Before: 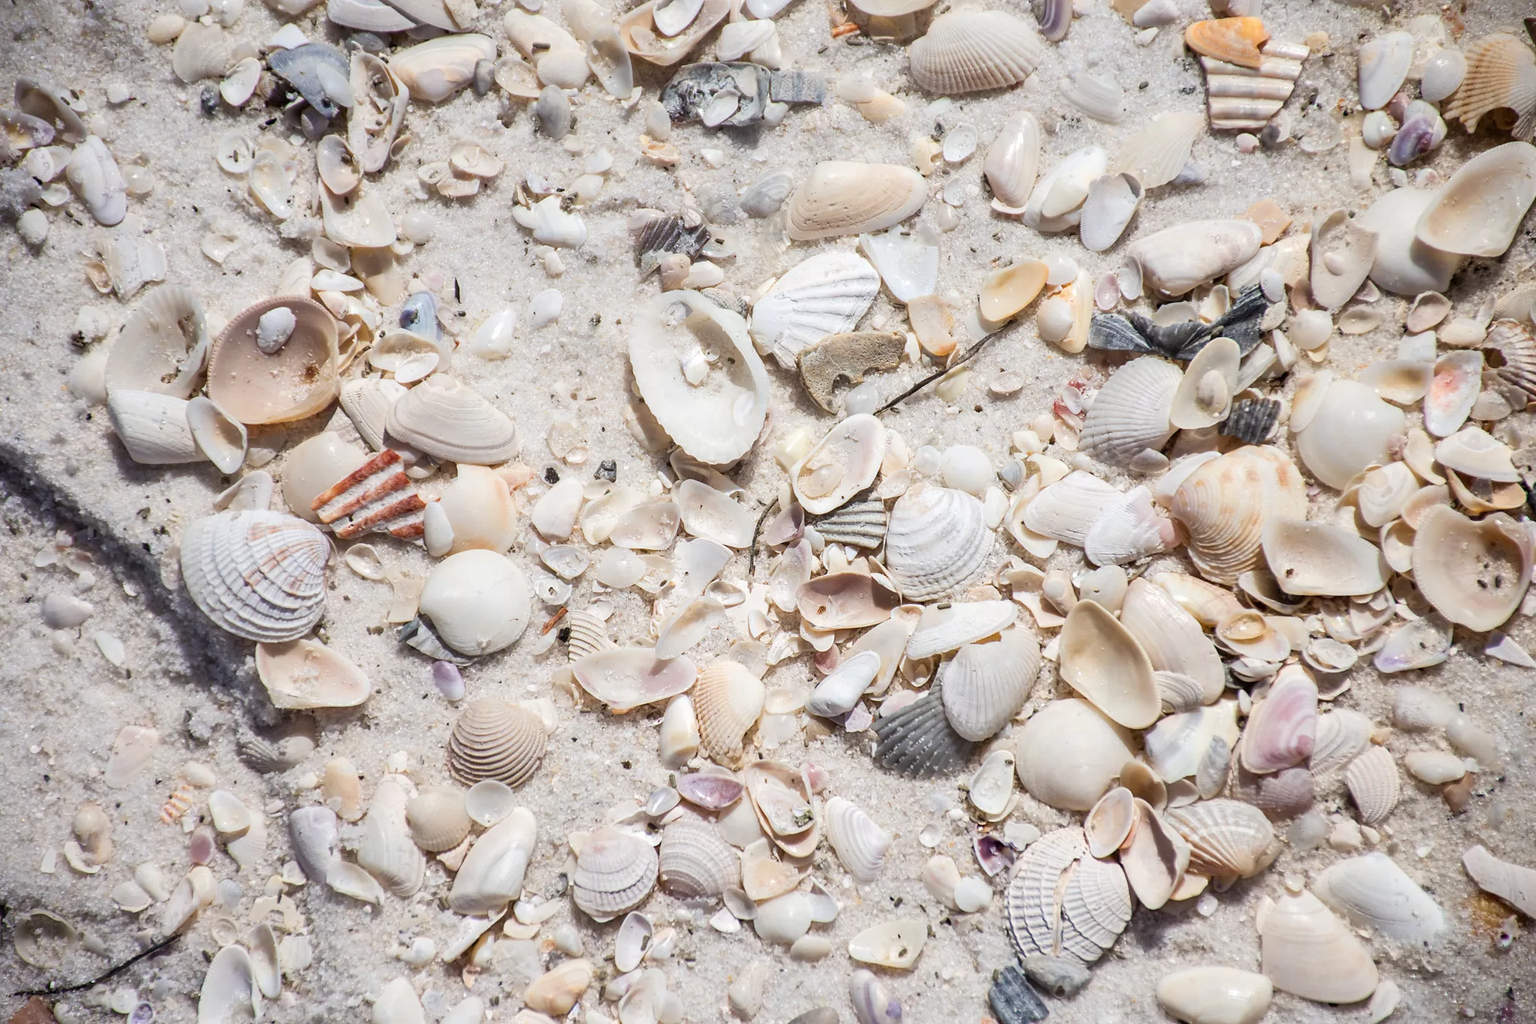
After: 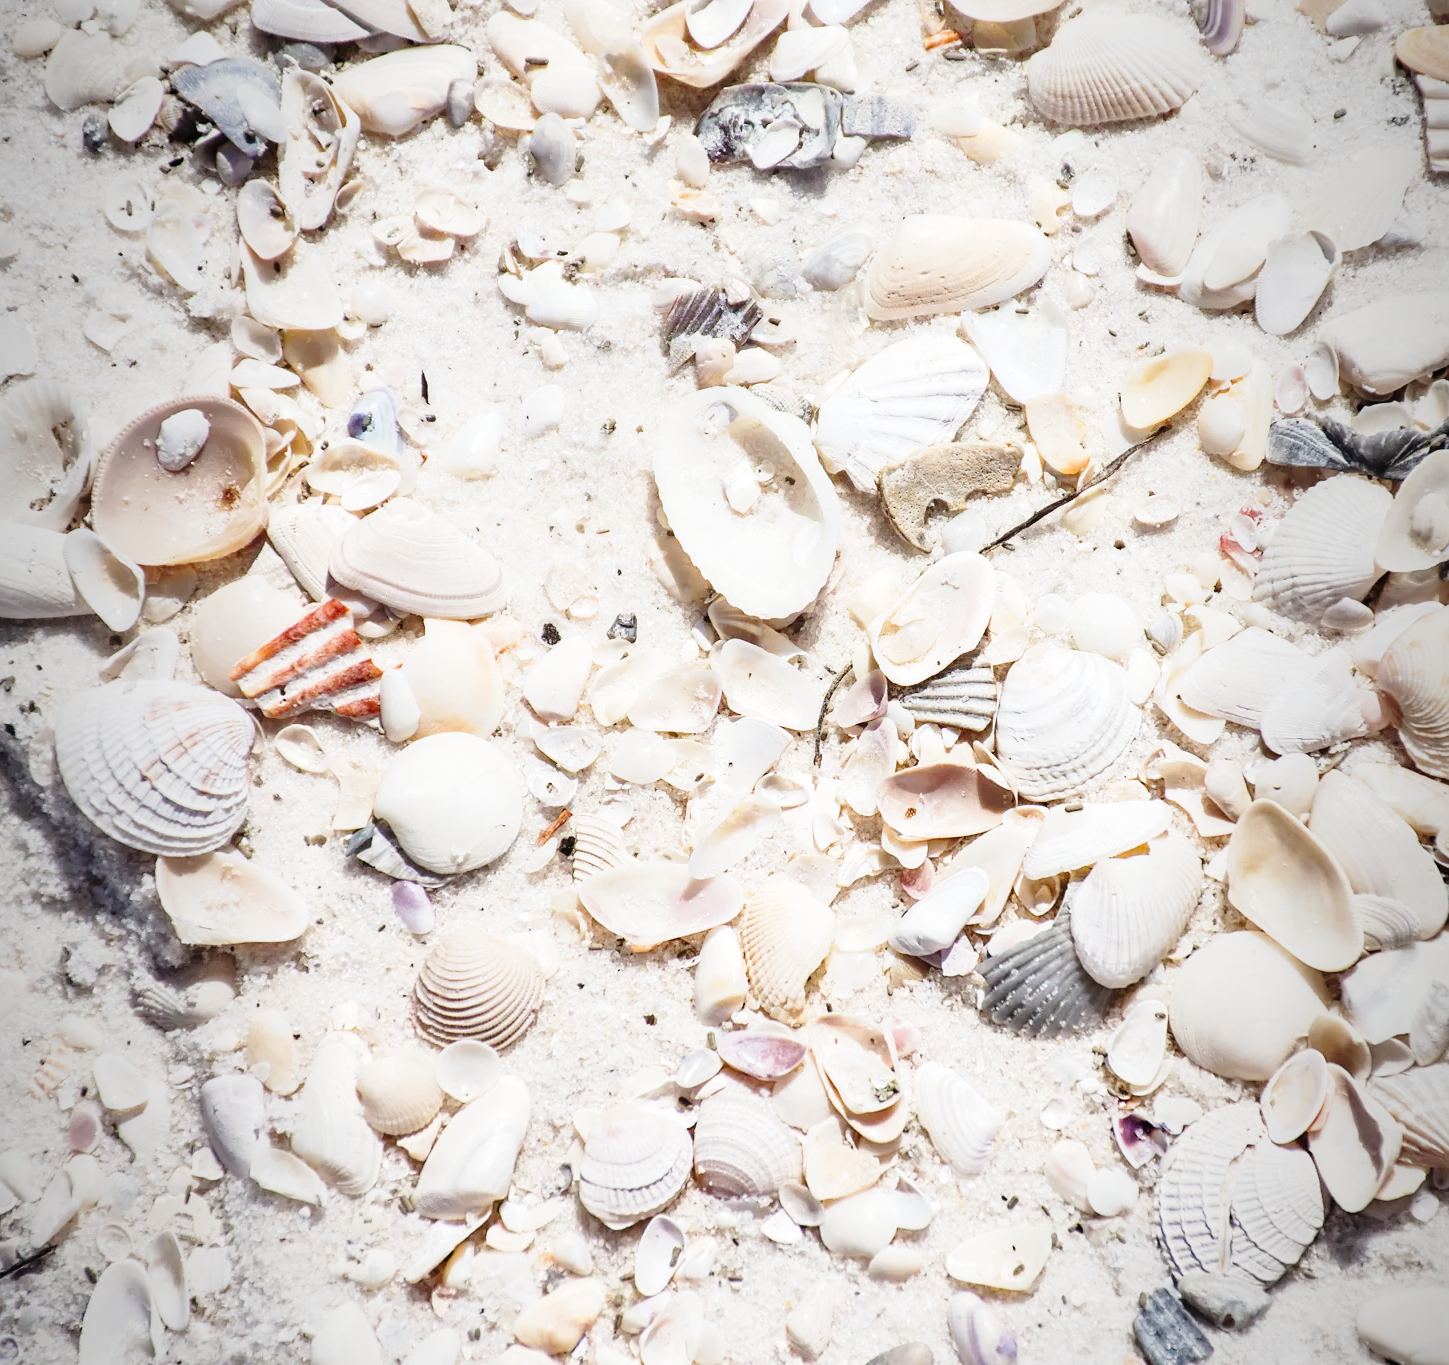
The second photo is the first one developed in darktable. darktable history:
base curve: curves: ch0 [(0, 0) (0.028, 0.03) (0.121, 0.232) (0.46, 0.748) (0.859, 0.968) (1, 1)], preserve colors none
vignetting: fall-off start 97%, fall-off radius 100%, width/height ratio 0.609, unbound false
crop and rotate: left 9.061%, right 20.142%
